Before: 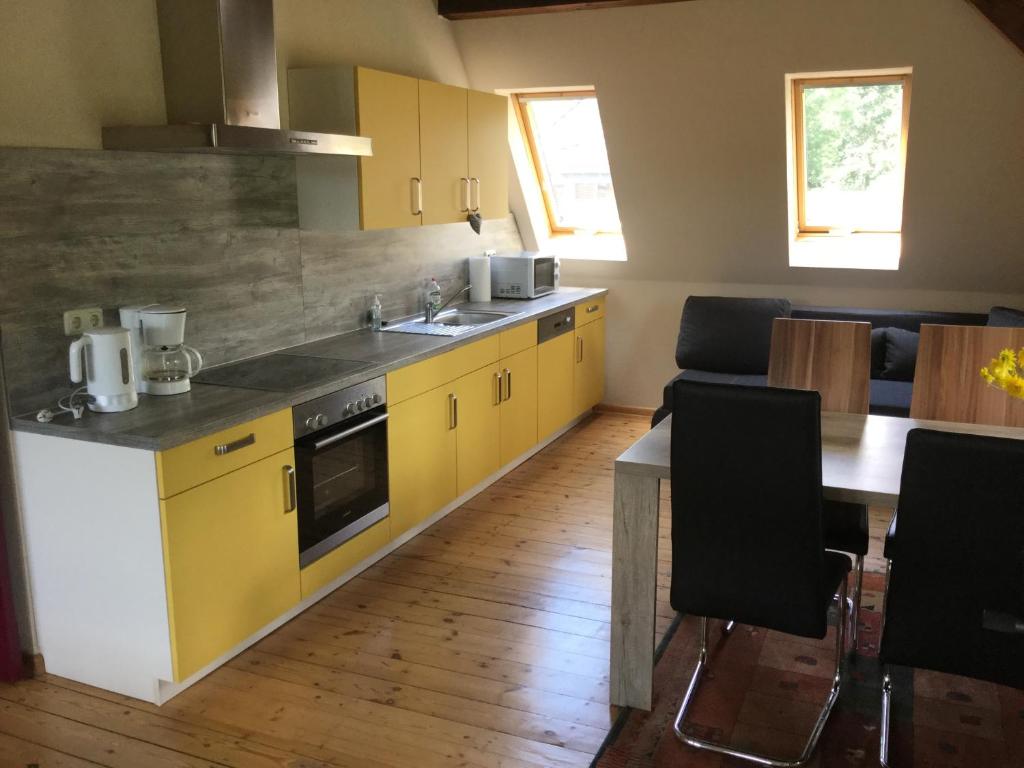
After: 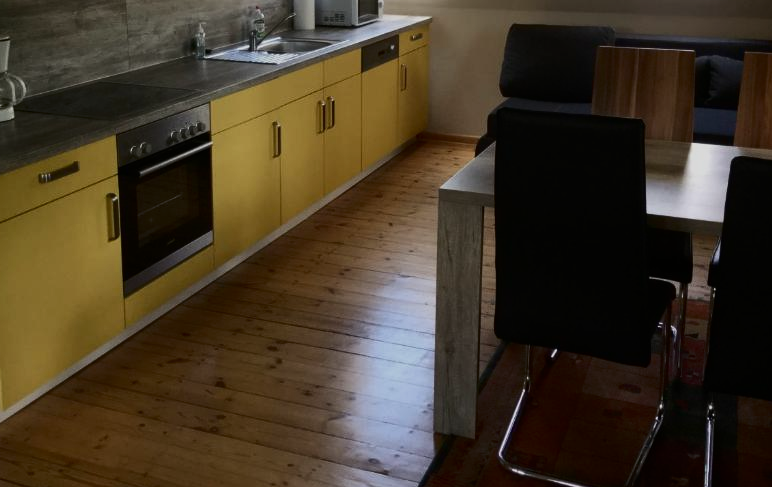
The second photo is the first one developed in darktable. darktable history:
contrast brightness saturation: contrast 0.284
crop and rotate: left 17.23%, top 35.537%, right 7.313%, bottom 1.005%
exposure: exposure -0.912 EV, compensate highlight preservation false
